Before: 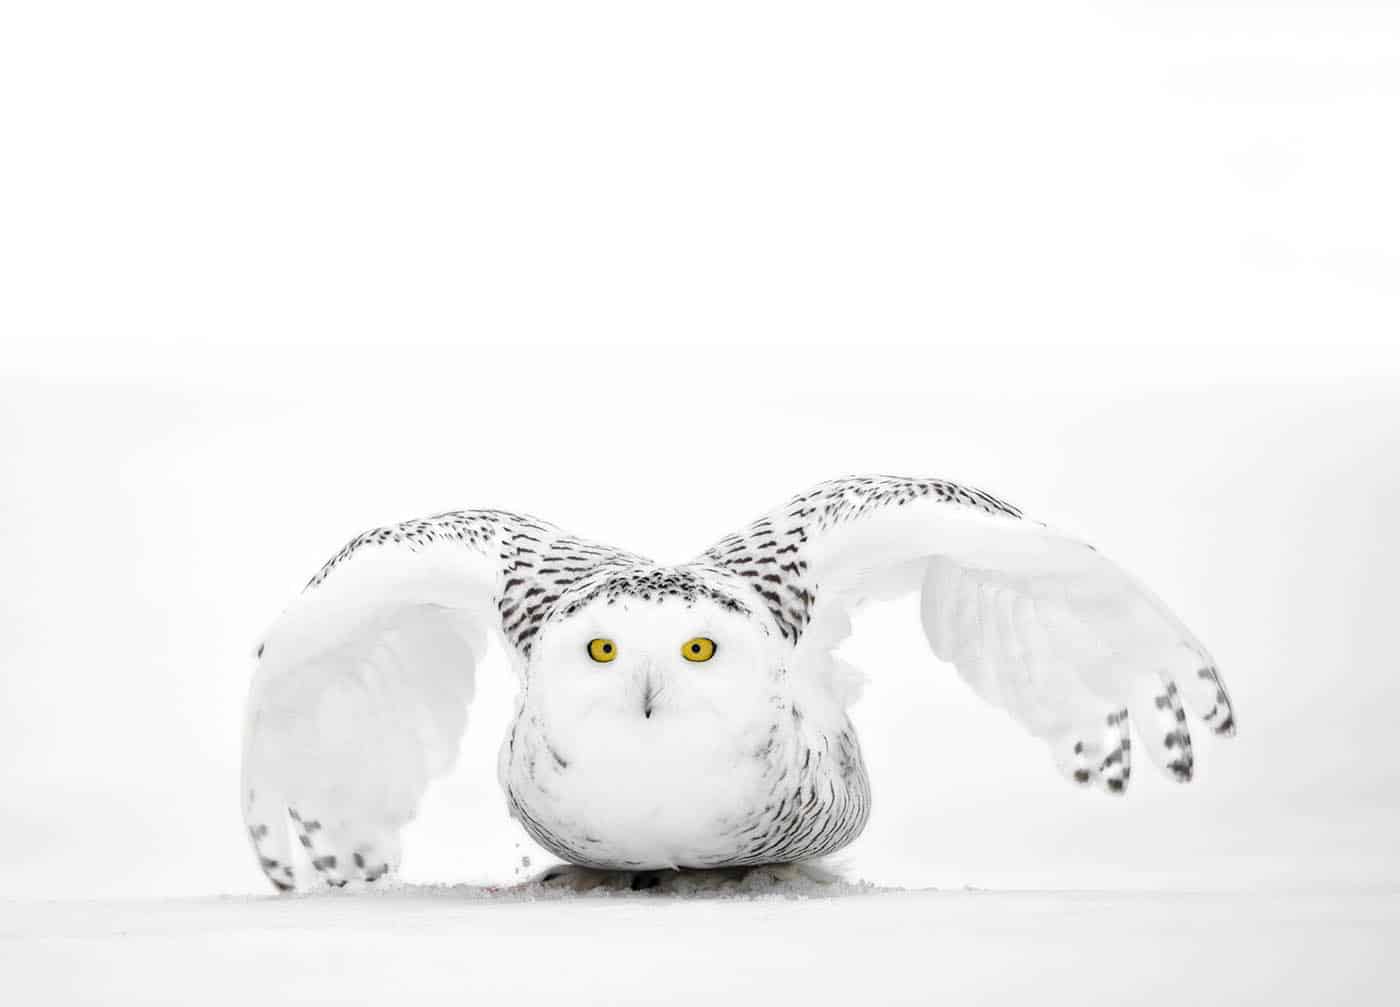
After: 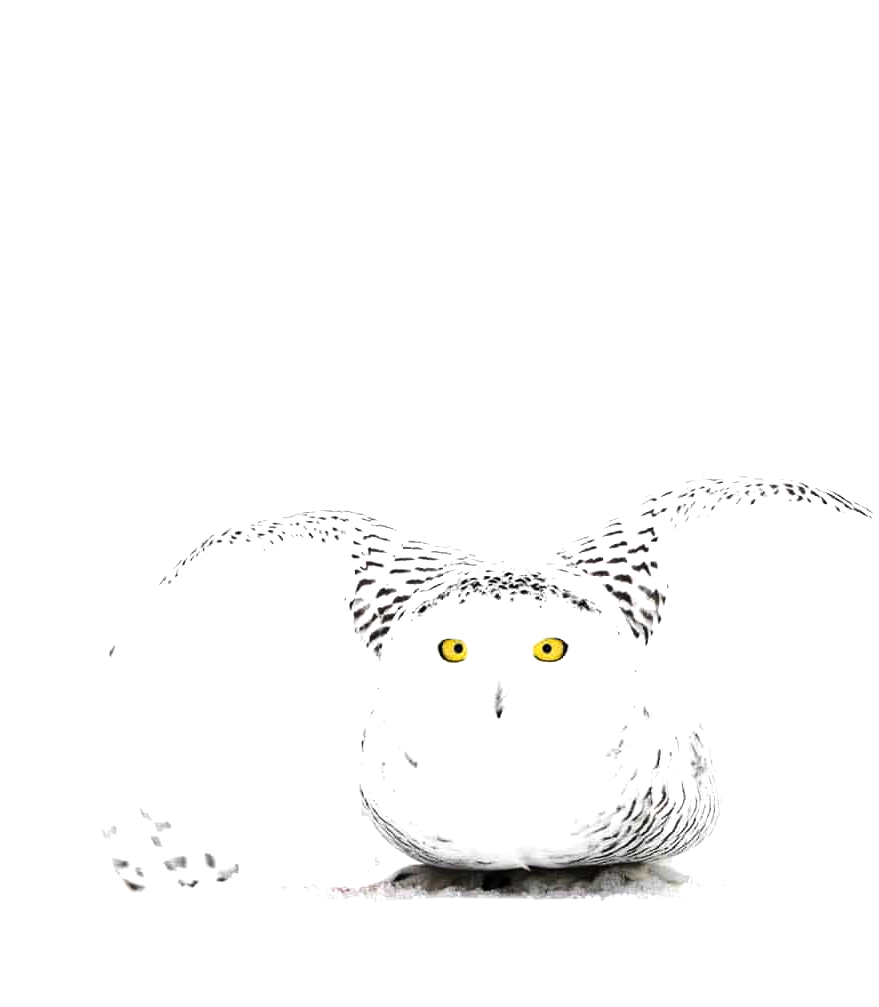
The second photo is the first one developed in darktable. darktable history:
crop: left 10.644%, right 26.528%
tone equalizer: -8 EV -1.08 EV, -7 EV -1.01 EV, -6 EV -0.867 EV, -5 EV -0.578 EV, -3 EV 0.578 EV, -2 EV 0.867 EV, -1 EV 1.01 EV, +0 EV 1.08 EV, edges refinement/feathering 500, mask exposure compensation -1.57 EV, preserve details no
